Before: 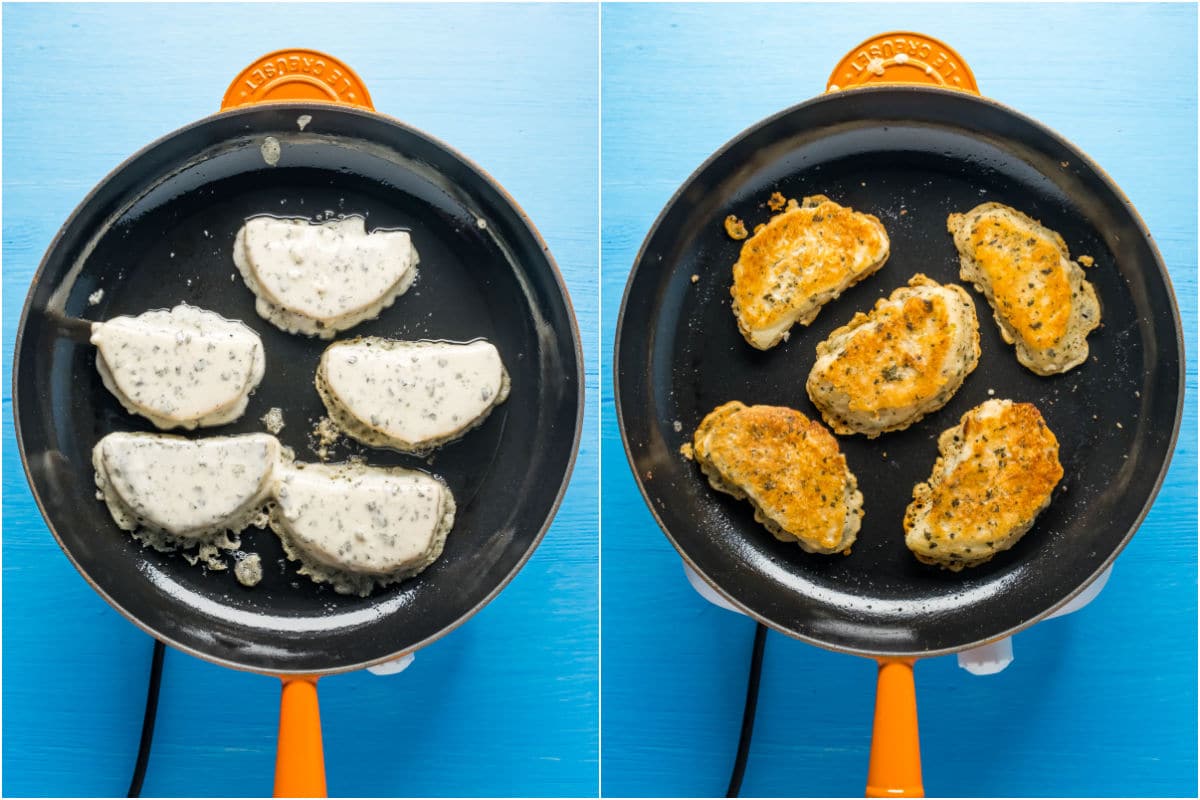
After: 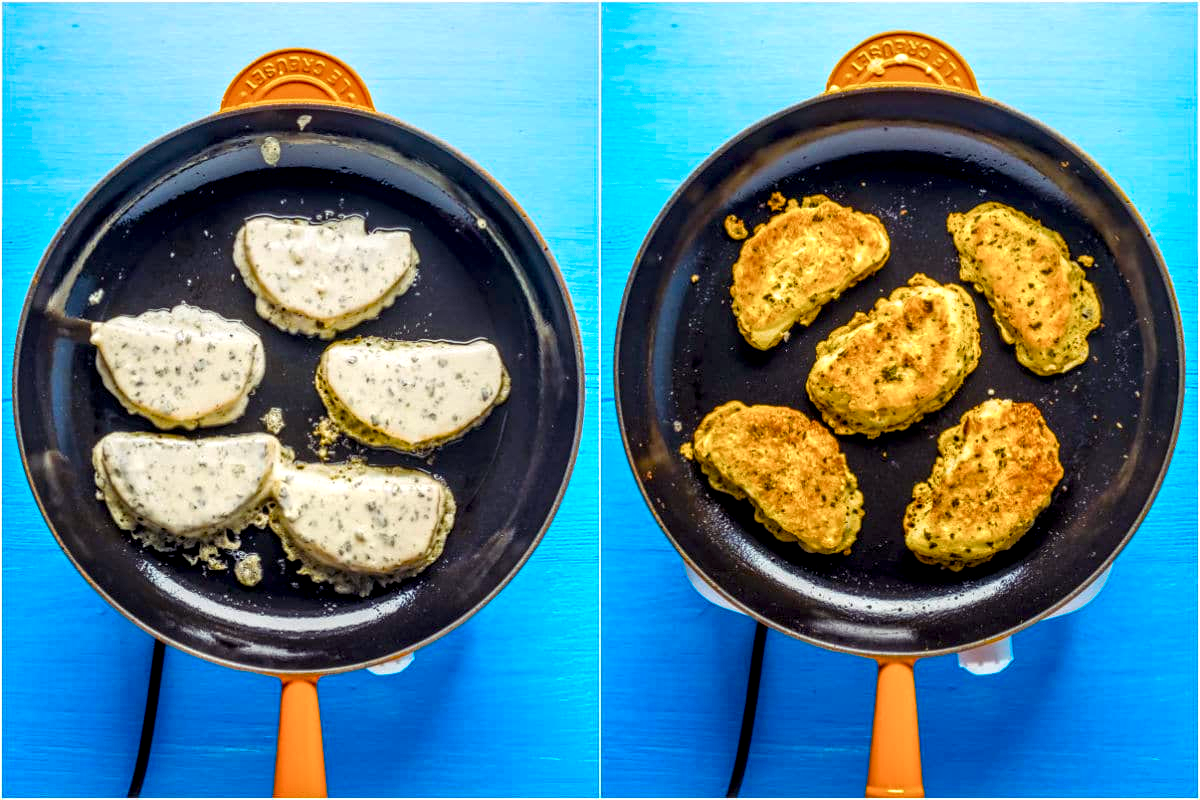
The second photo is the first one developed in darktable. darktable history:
local contrast: detail 160%
color balance rgb: shadows lift › luminance 0.47%, shadows lift › chroma 6.808%, shadows lift › hue 297.55°, linear chroma grading › highlights 99.199%, linear chroma grading › global chroma 23.321%, perceptual saturation grading › global saturation 20%, perceptual saturation grading › highlights -49.337%, perceptual saturation grading › shadows 24.521%, global vibrance 20%
